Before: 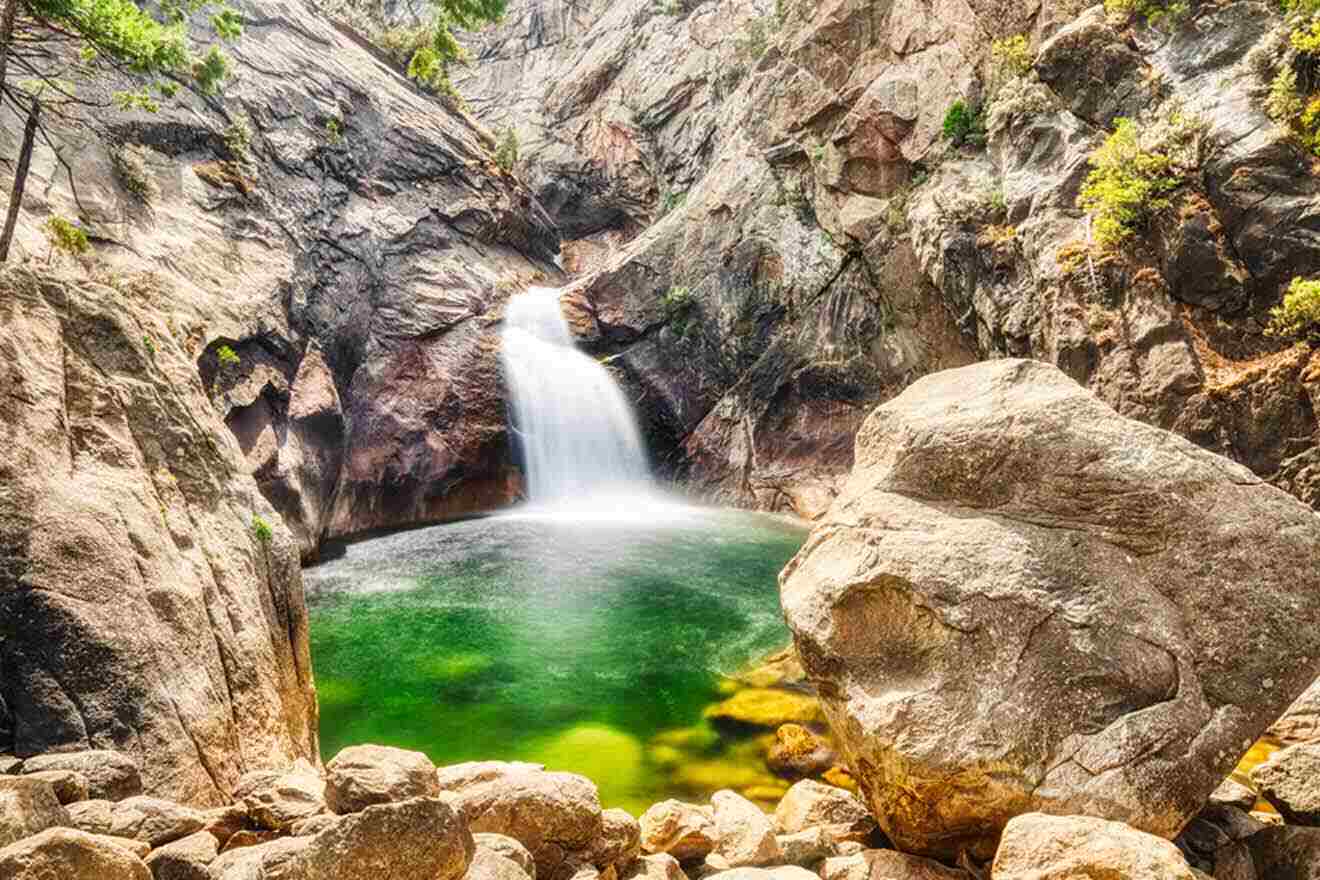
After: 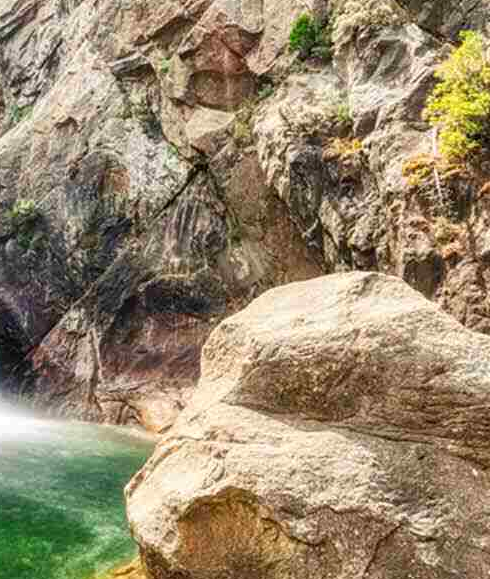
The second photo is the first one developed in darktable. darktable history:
crop and rotate: left 49.634%, top 10.089%, right 13.244%, bottom 24.064%
levels: levels [0, 0.498, 1]
